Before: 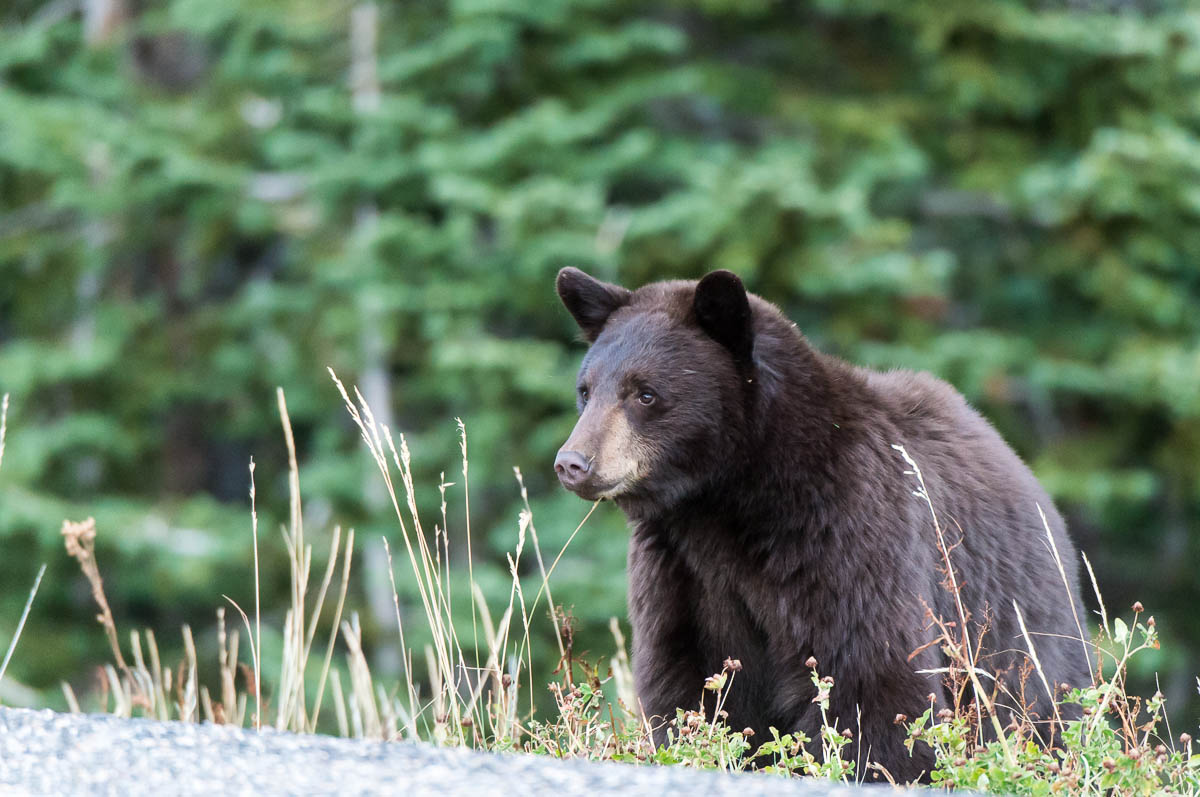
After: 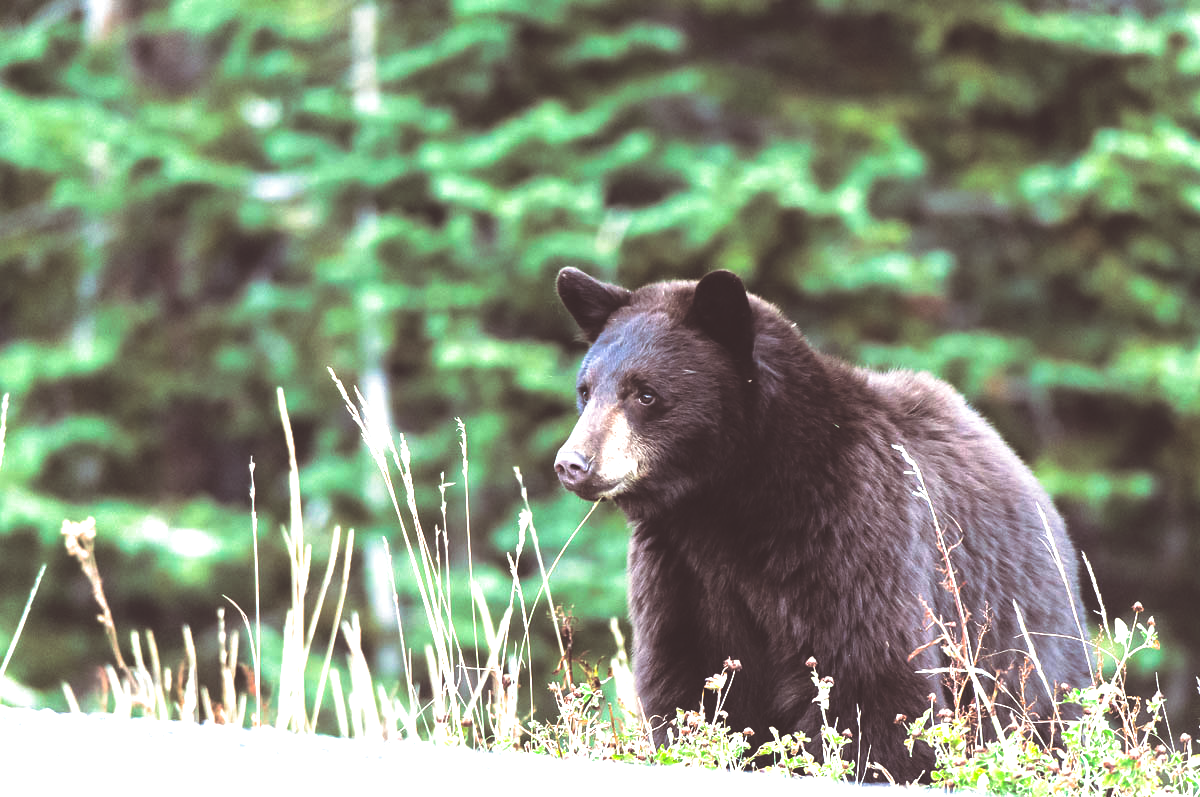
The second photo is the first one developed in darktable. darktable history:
rgb curve: curves: ch0 [(0, 0.186) (0.314, 0.284) (0.775, 0.708) (1, 1)], compensate middle gray true, preserve colors none
exposure: black level correction 0.001, exposure 0.955 EV, compensate exposure bias true, compensate highlight preservation false
split-toning: shadows › saturation 0.24, highlights › hue 54°, highlights › saturation 0.24
